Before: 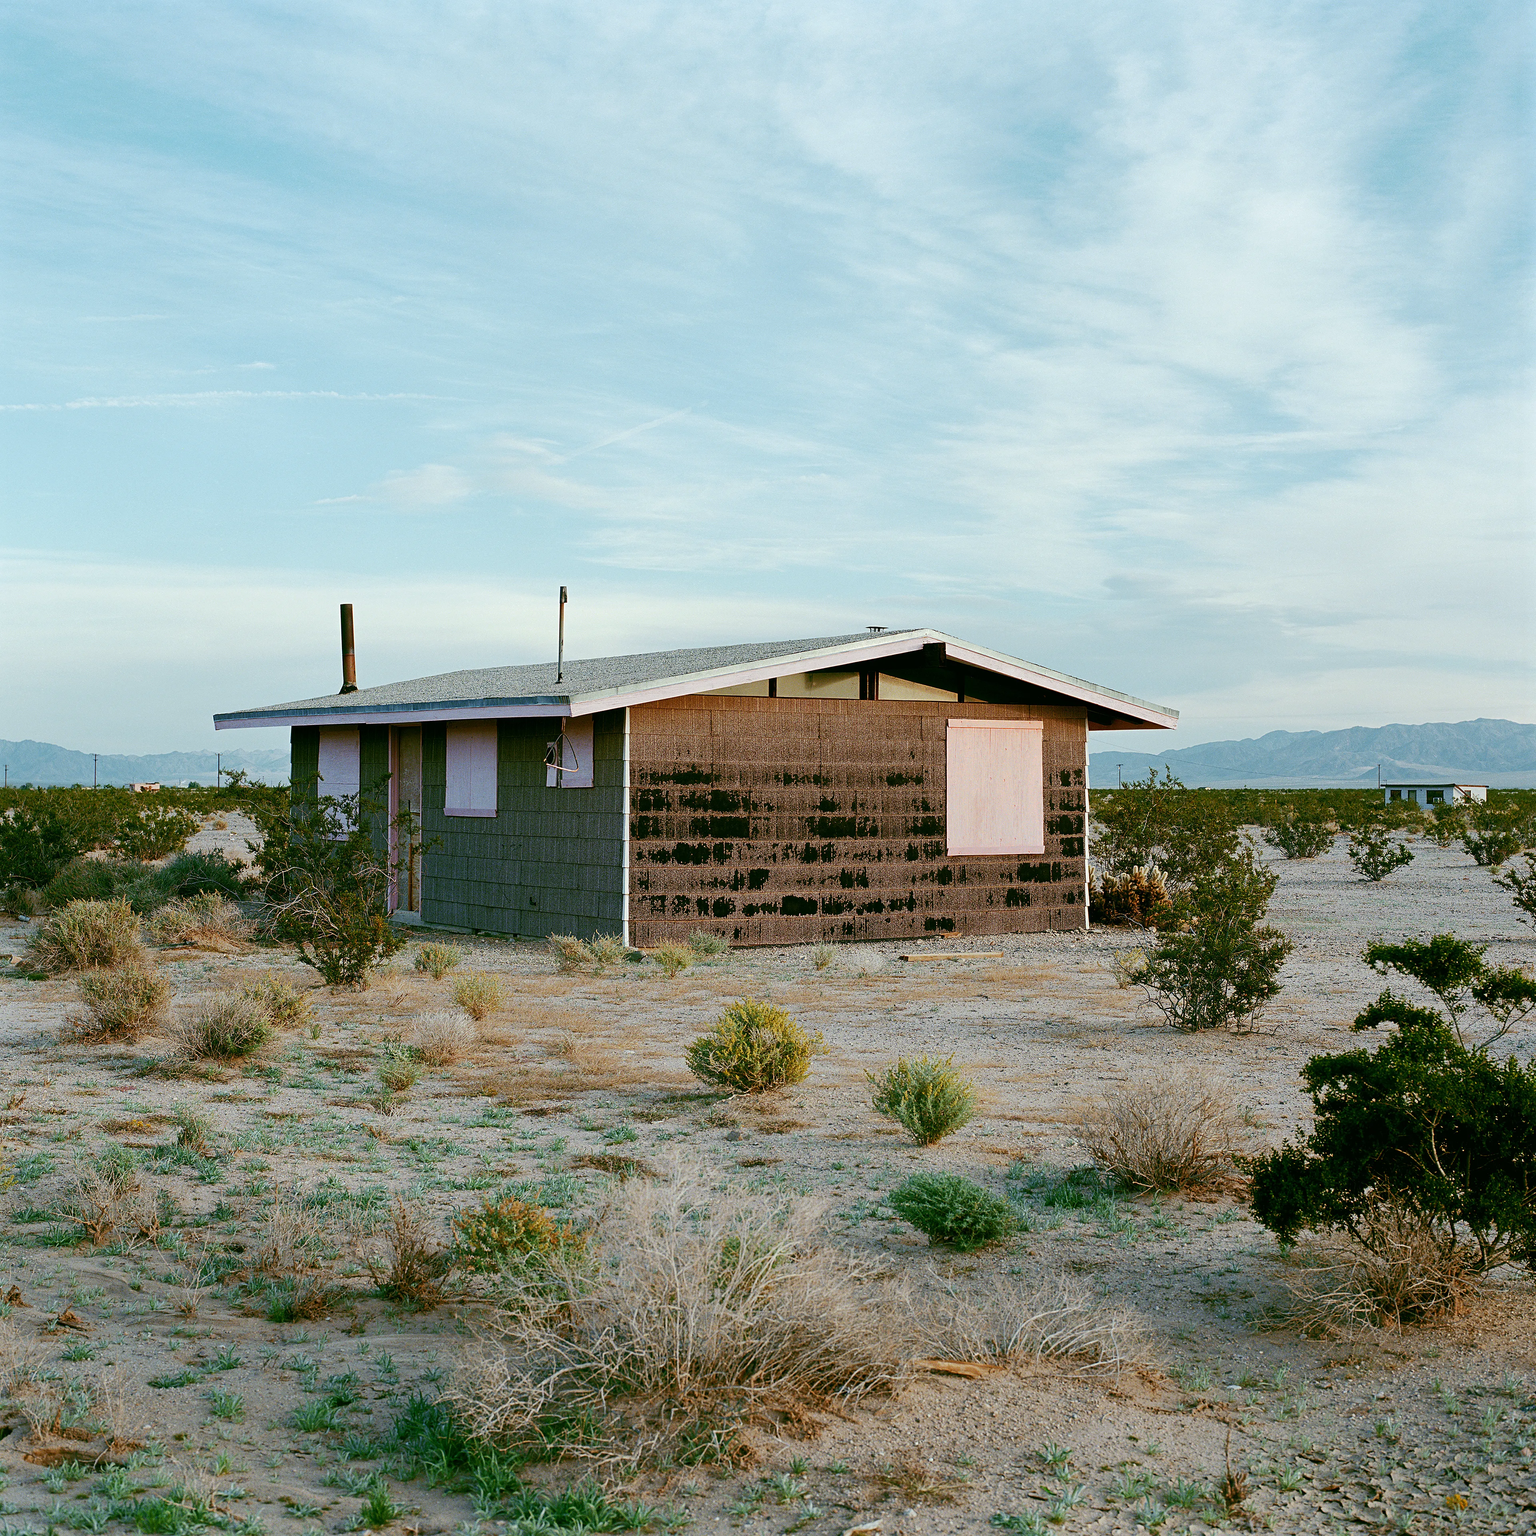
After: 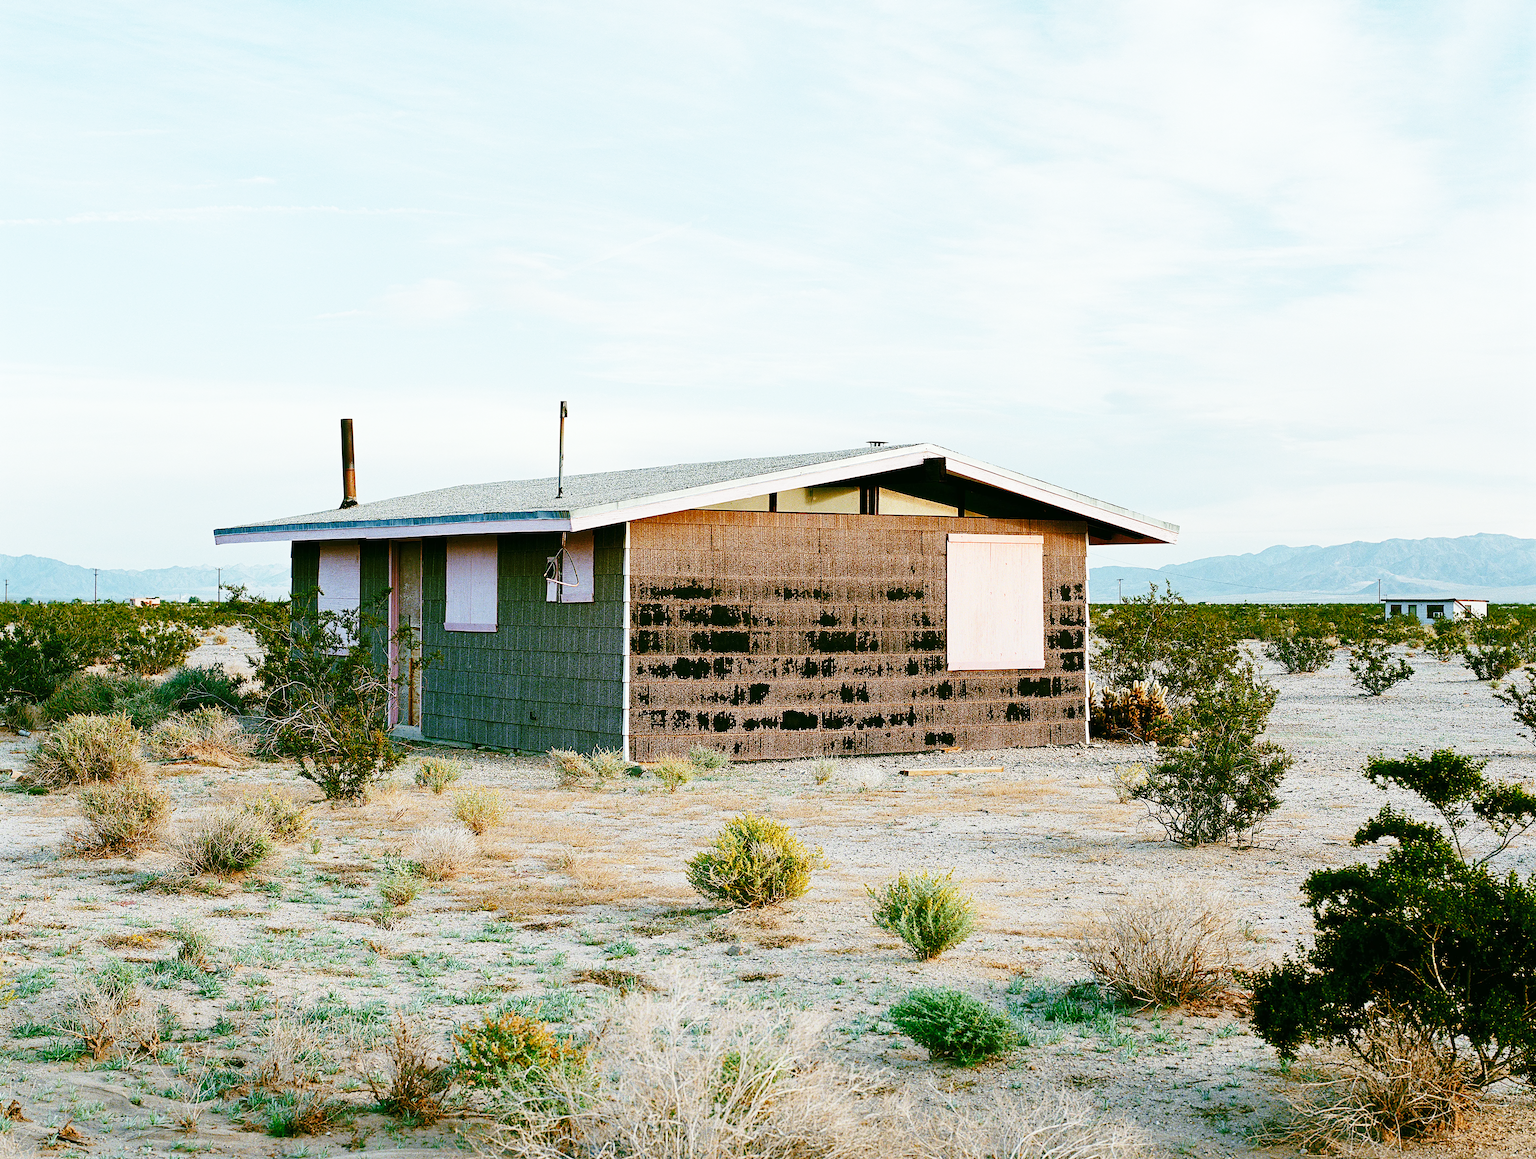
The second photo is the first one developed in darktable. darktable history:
crop and rotate: top 12.083%, bottom 12.409%
base curve: curves: ch0 [(0, 0) (0.032, 0.037) (0.105, 0.228) (0.435, 0.76) (0.856, 0.983) (1, 1)], preserve colors none
